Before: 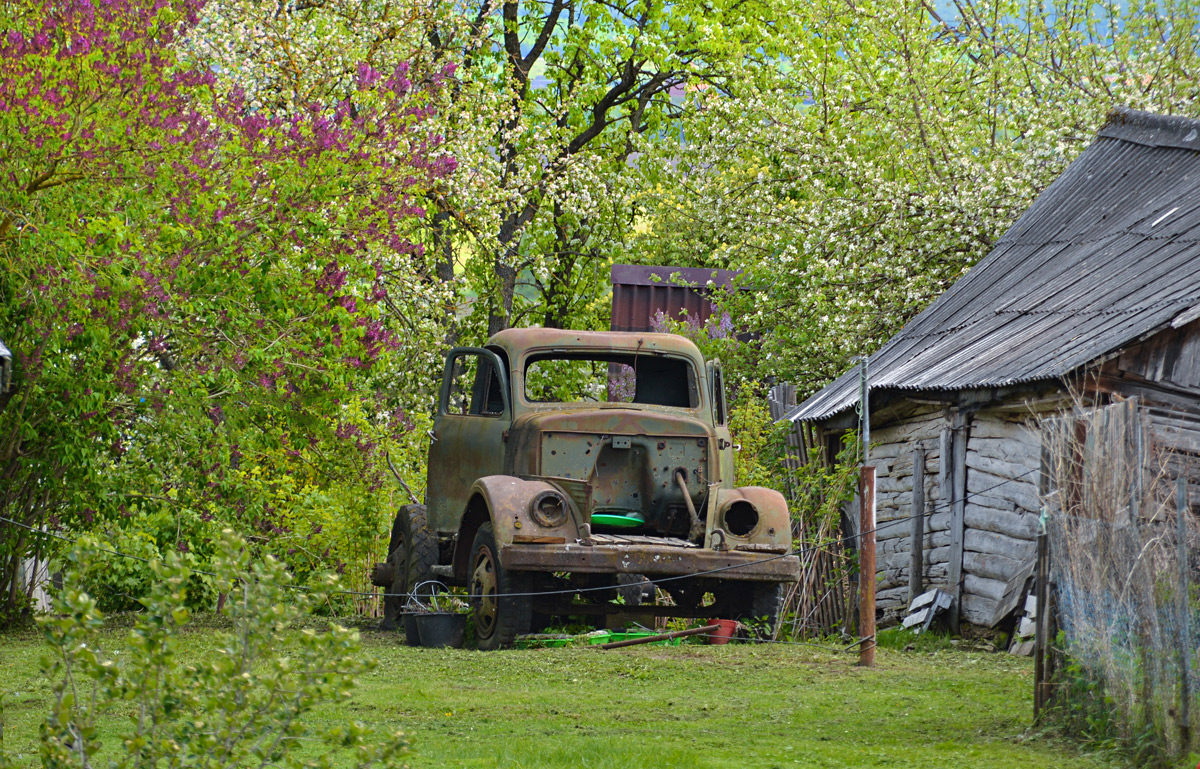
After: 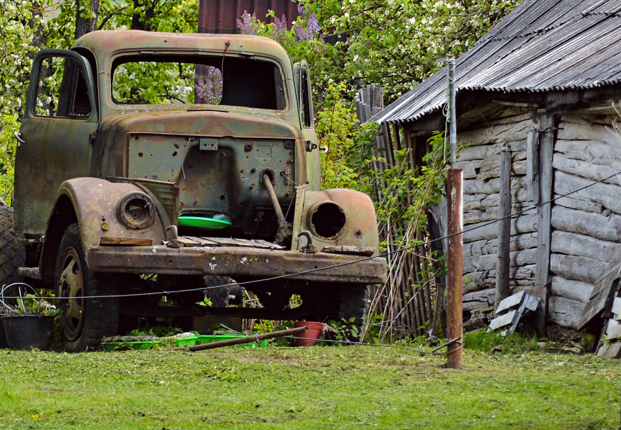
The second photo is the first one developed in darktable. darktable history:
color correction: highlights a* -0.95, highlights b* 4.5, shadows a* 3.55
crop: left 34.479%, top 38.822%, right 13.718%, bottom 5.172%
tone curve: curves: ch0 [(0.021, 0) (0.104, 0.052) (0.496, 0.526) (0.737, 0.783) (1, 1)], color space Lab, linked channels, preserve colors none
